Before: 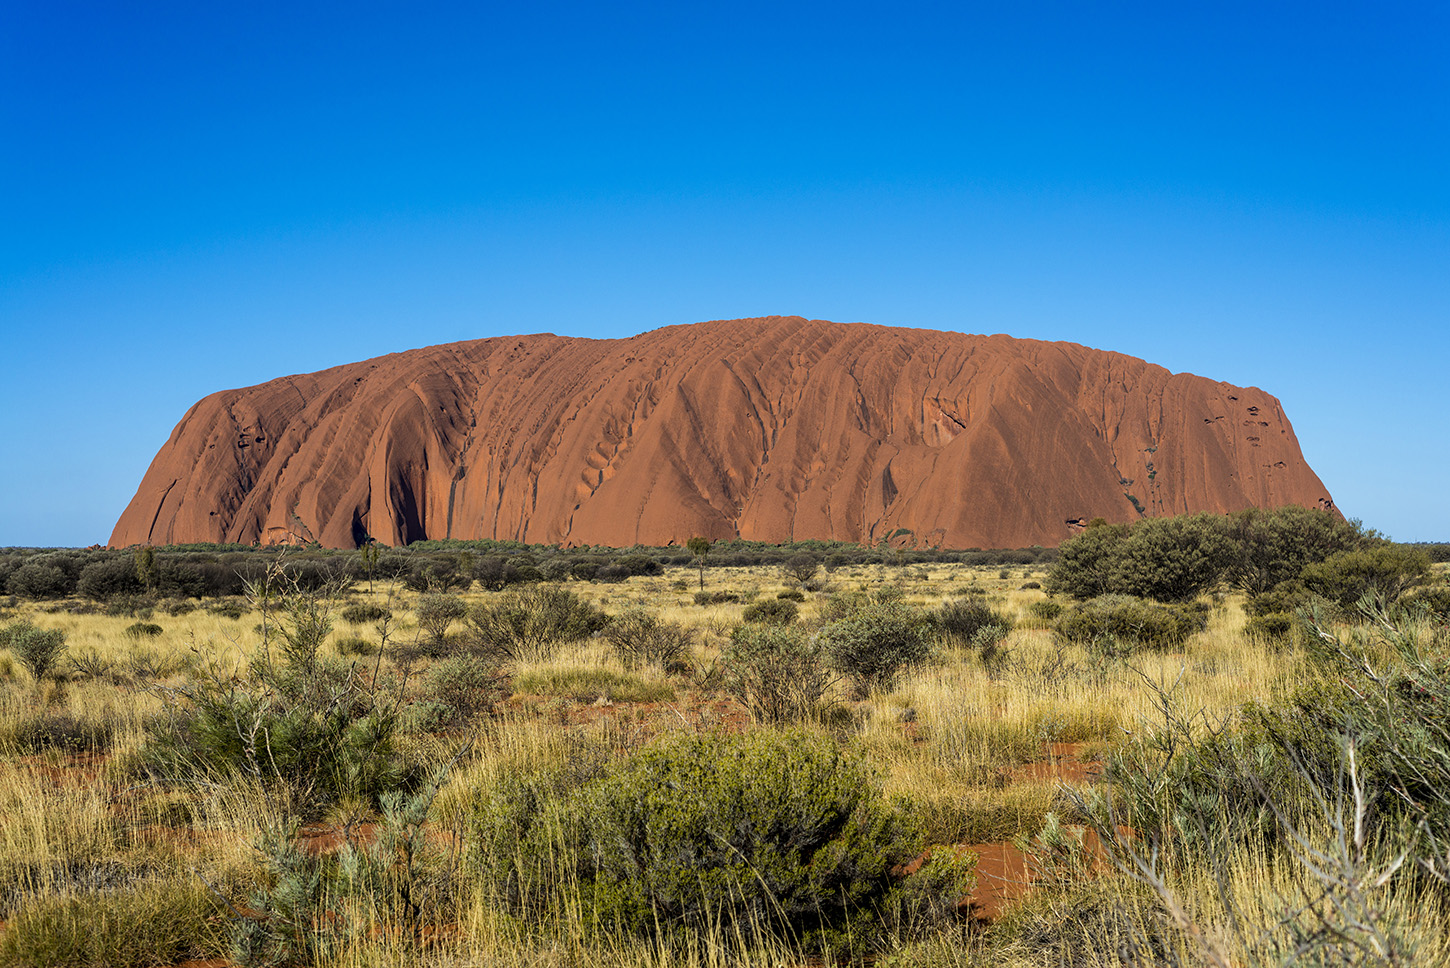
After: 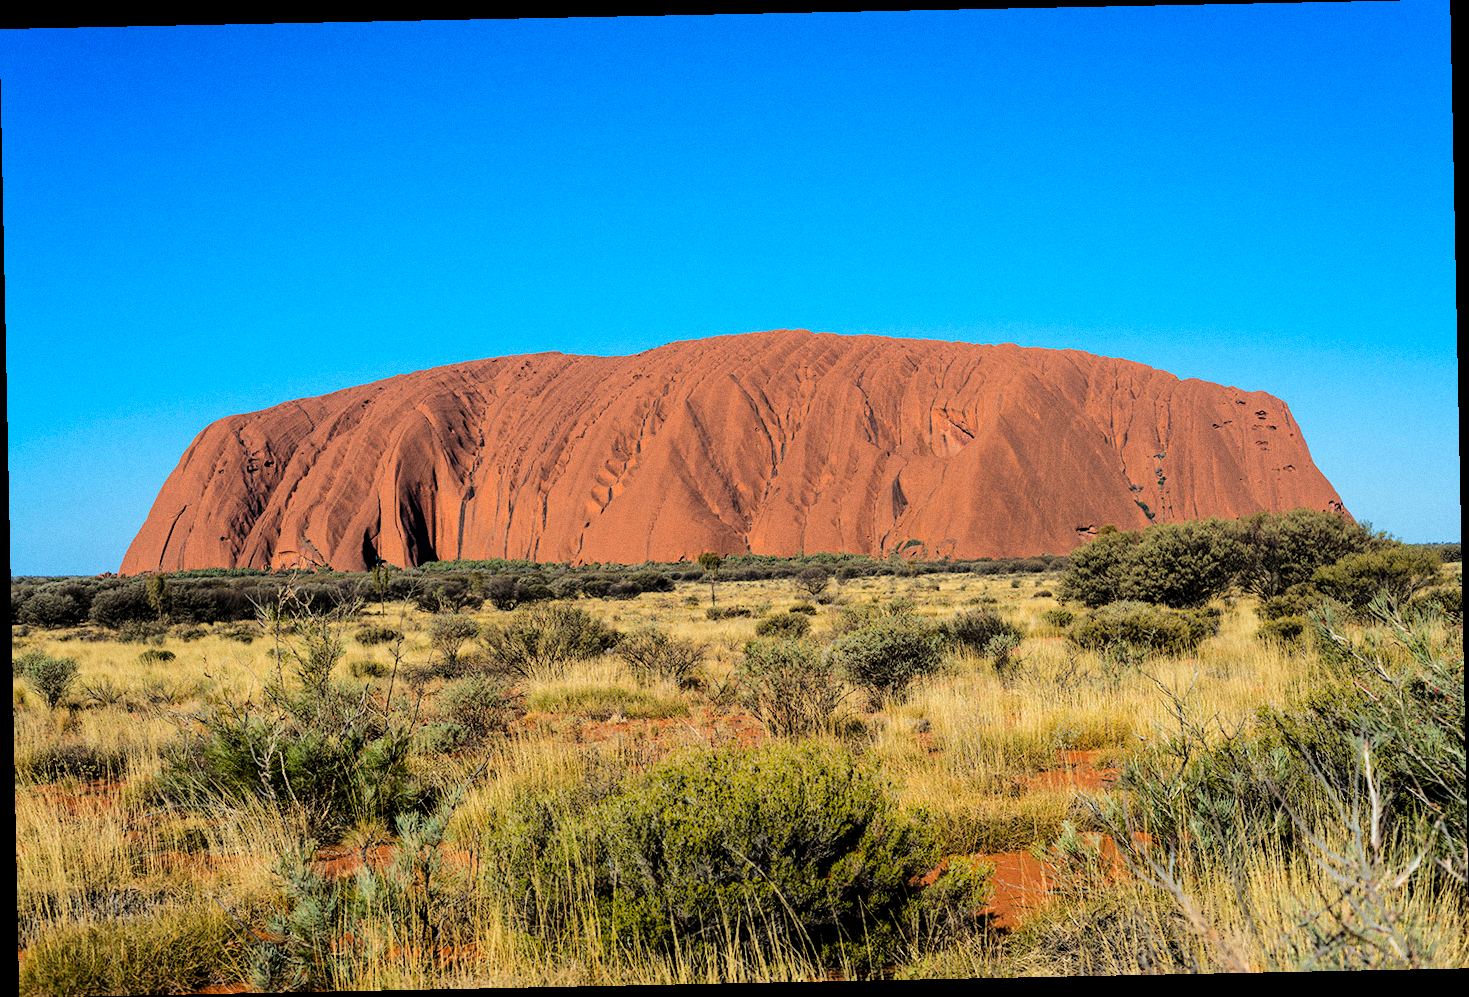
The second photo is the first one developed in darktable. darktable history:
tone curve: curves: ch0 [(0, 0) (0.004, 0) (0.133, 0.076) (0.325, 0.362) (0.879, 0.885) (1, 1)], color space Lab, linked channels, preserve colors none
grain: coarseness 0.09 ISO
rotate and perspective: rotation -1.17°, automatic cropping off
